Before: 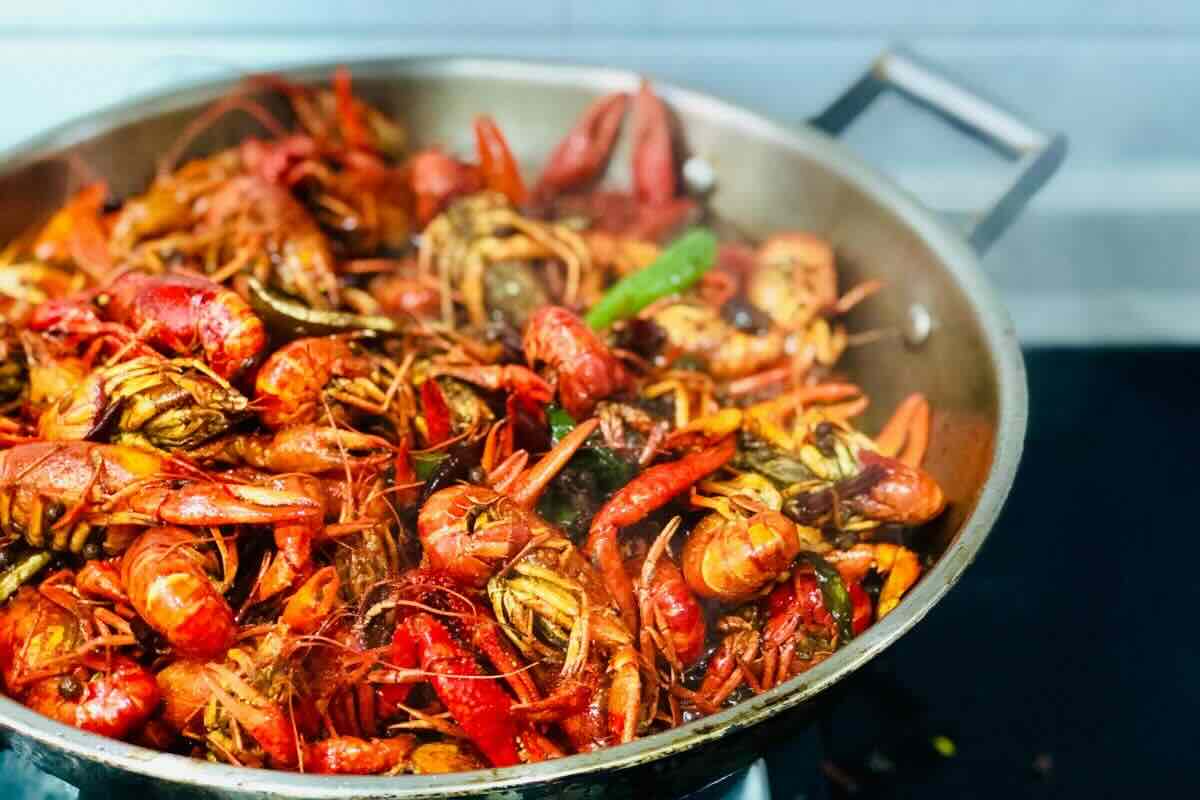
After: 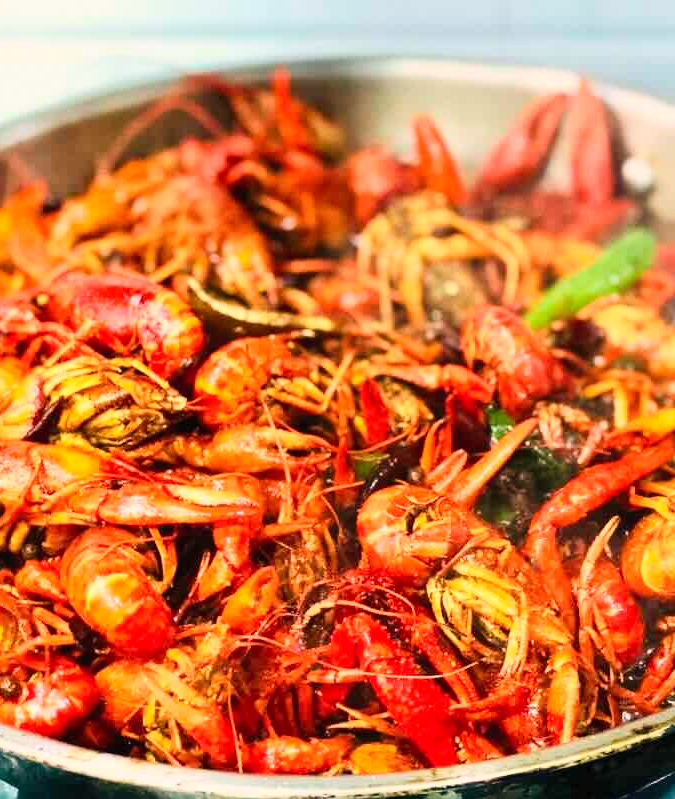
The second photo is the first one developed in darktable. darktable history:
crop: left 5.114%, right 38.589%
white balance: red 1.127, blue 0.943
contrast brightness saturation: contrast 0.2, brightness 0.15, saturation 0.14
